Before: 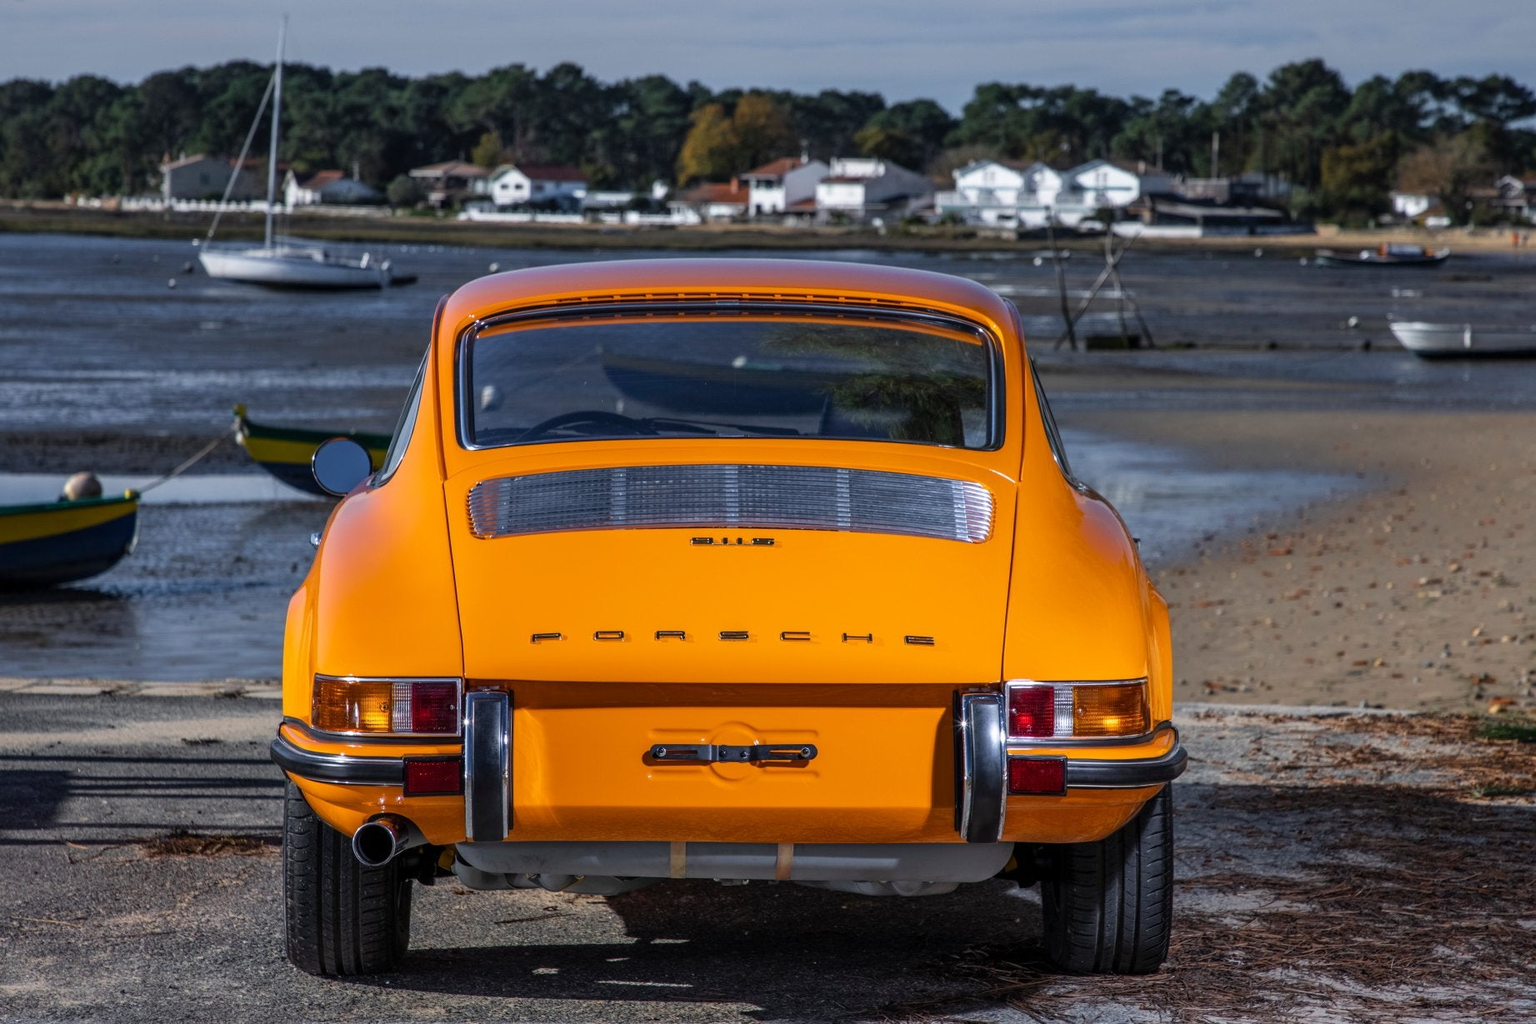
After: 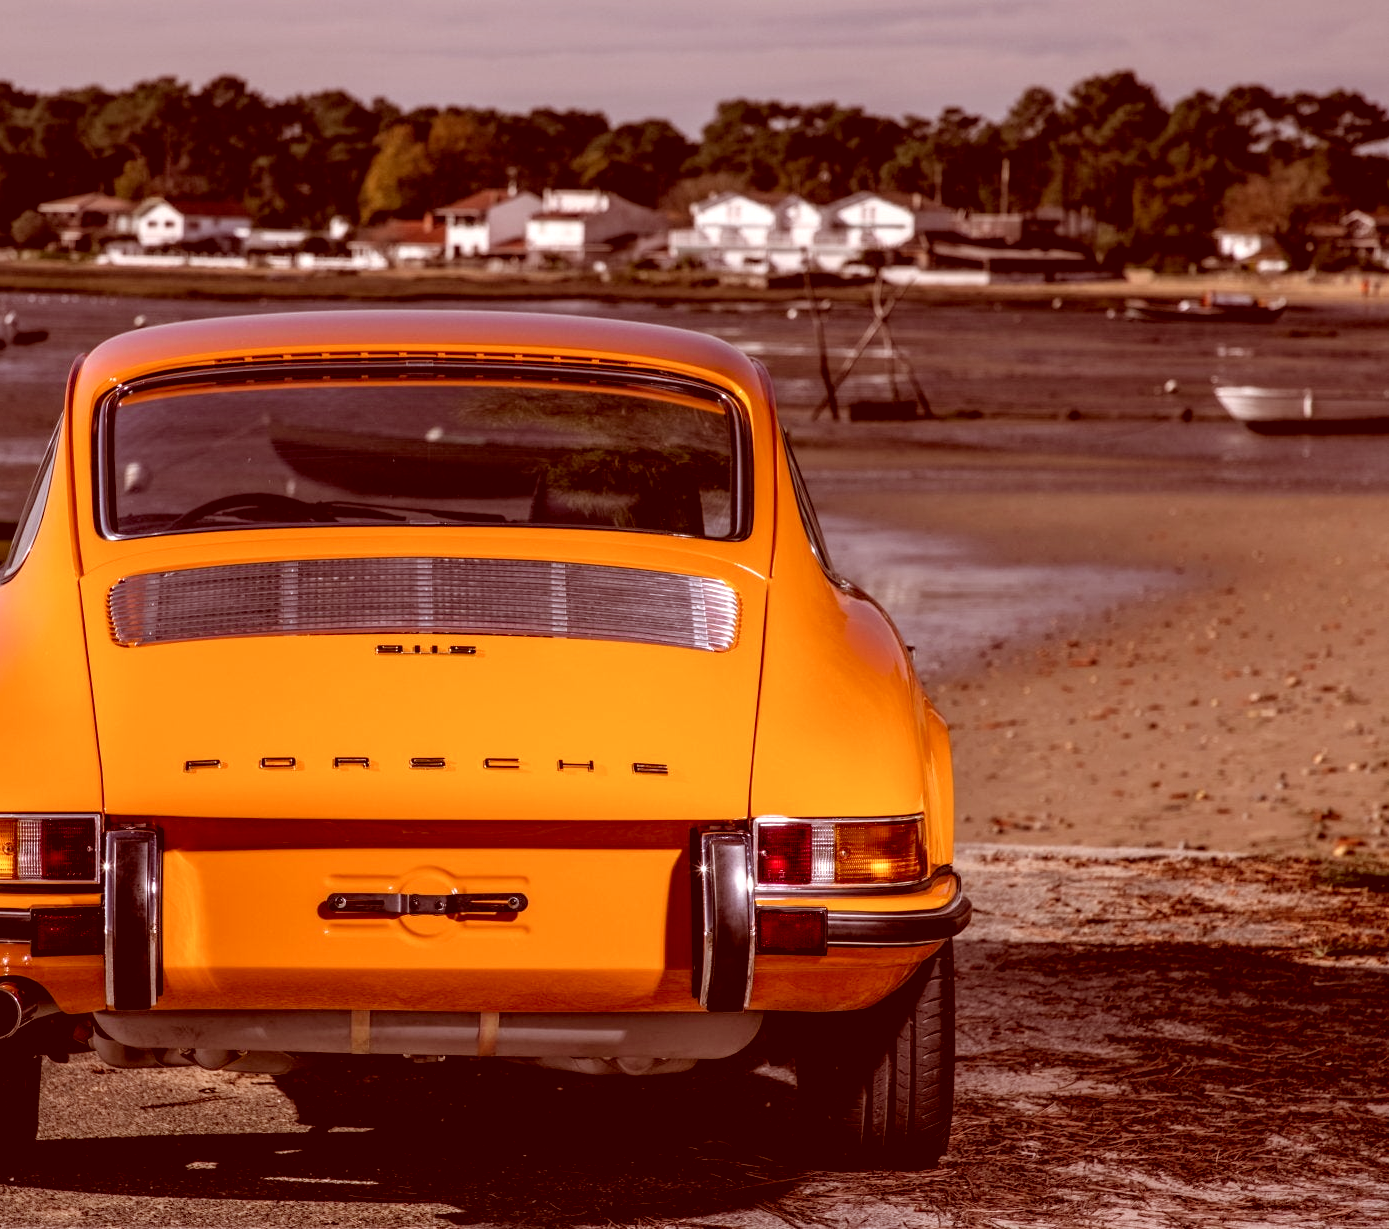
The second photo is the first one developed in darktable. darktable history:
rgb levels: levels [[0.01, 0.419, 0.839], [0, 0.5, 1], [0, 0.5, 1]]
color correction: highlights a* 9.03, highlights b* 8.71, shadows a* 40, shadows b* 40, saturation 0.8
crop and rotate: left 24.6%
